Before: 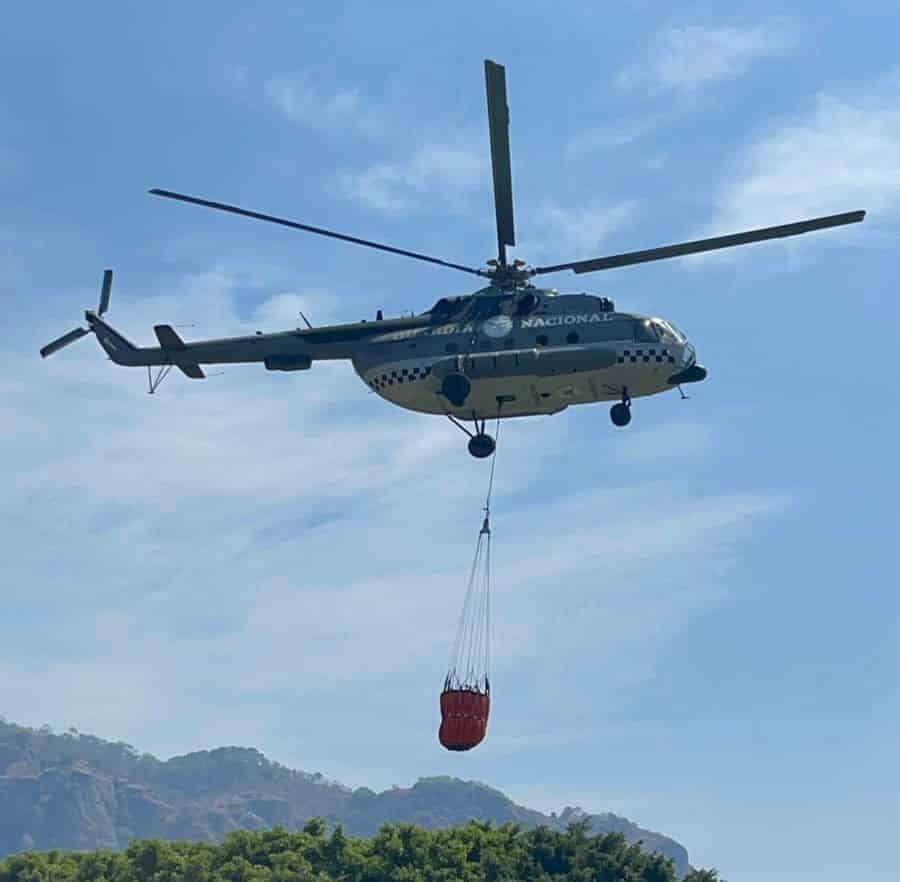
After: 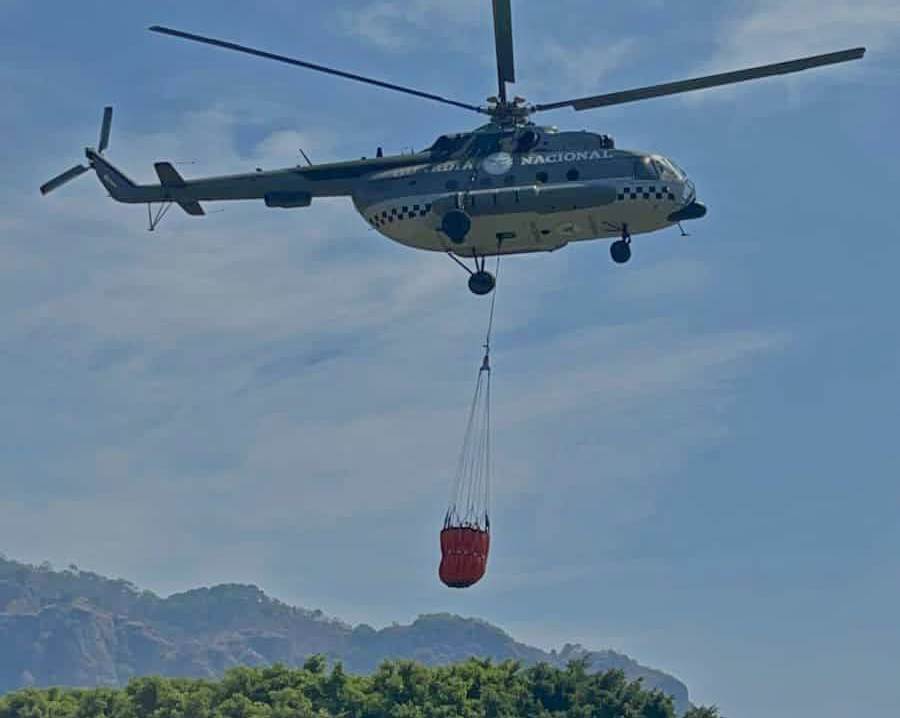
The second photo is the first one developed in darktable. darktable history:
shadows and highlights: shadows 49, highlights -41, soften with gaussian
crop and rotate: top 18.507%
tone equalizer: -8 EV -0.002 EV, -7 EV 0.005 EV, -6 EV -0.008 EV, -5 EV 0.007 EV, -4 EV -0.042 EV, -3 EV -0.233 EV, -2 EV -0.662 EV, -1 EV -0.983 EV, +0 EV -0.969 EV, smoothing diameter 2%, edges refinement/feathering 20, mask exposure compensation -1.57 EV, filter diffusion 5
